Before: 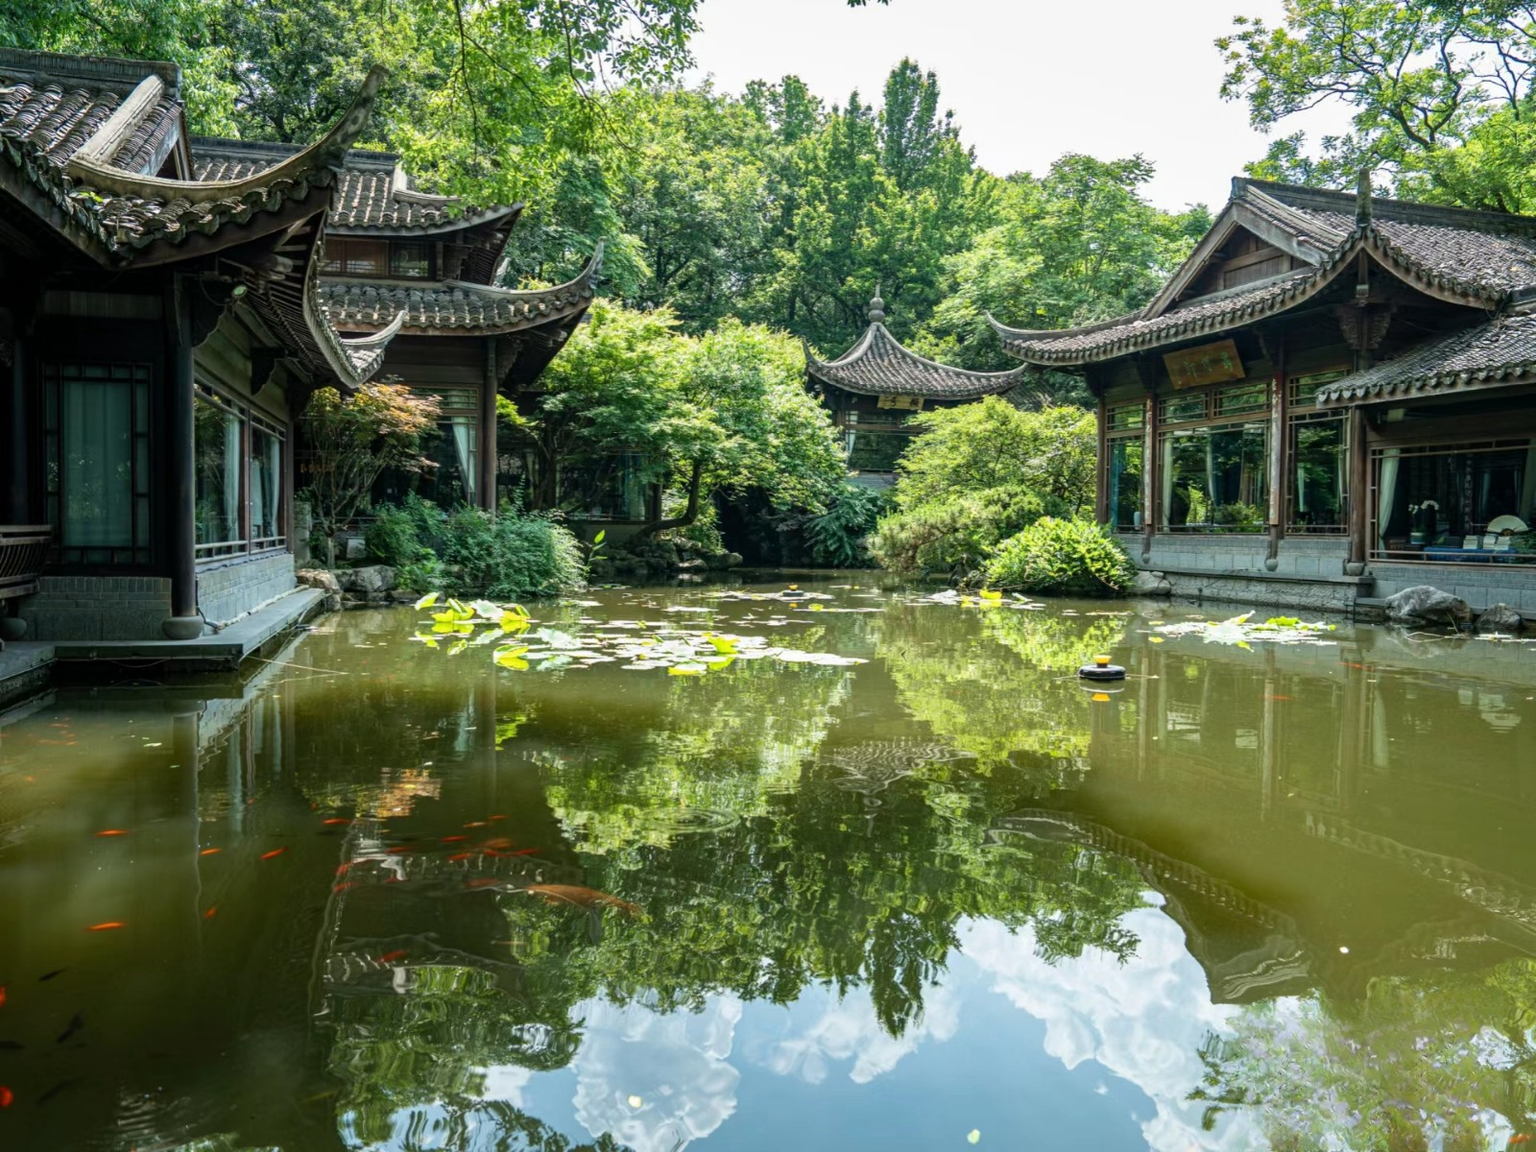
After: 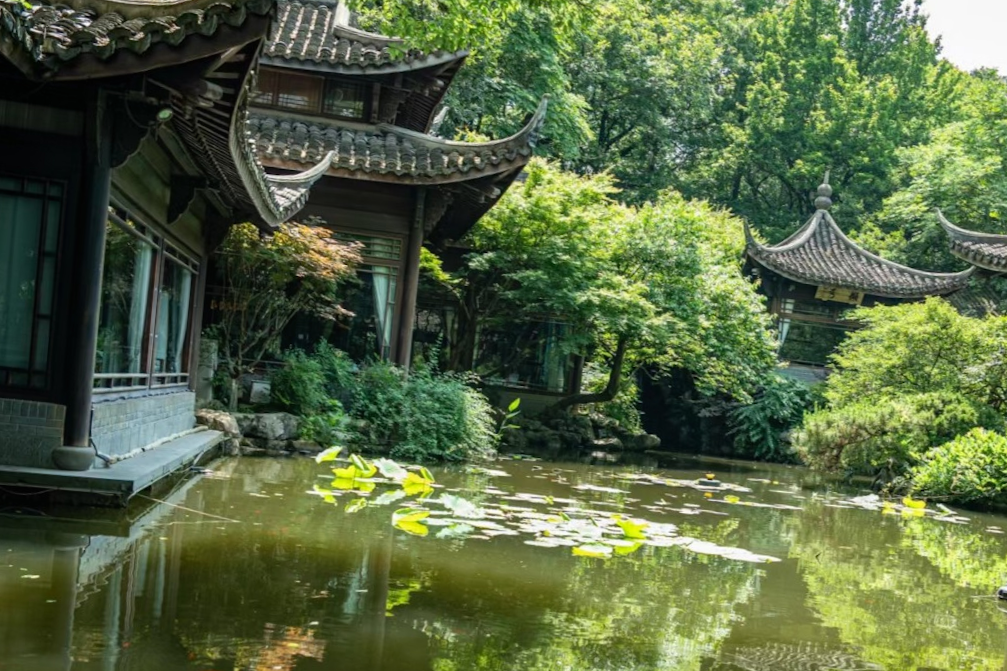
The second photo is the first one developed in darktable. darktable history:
local contrast: mode bilateral grid, contrast 99, coarseness 100, detail 92%, midtone range 0.2
crop and rotate: angle -5.41°, left 2.058%, top 6.91%, right 27.329%, bottom 30.373%
